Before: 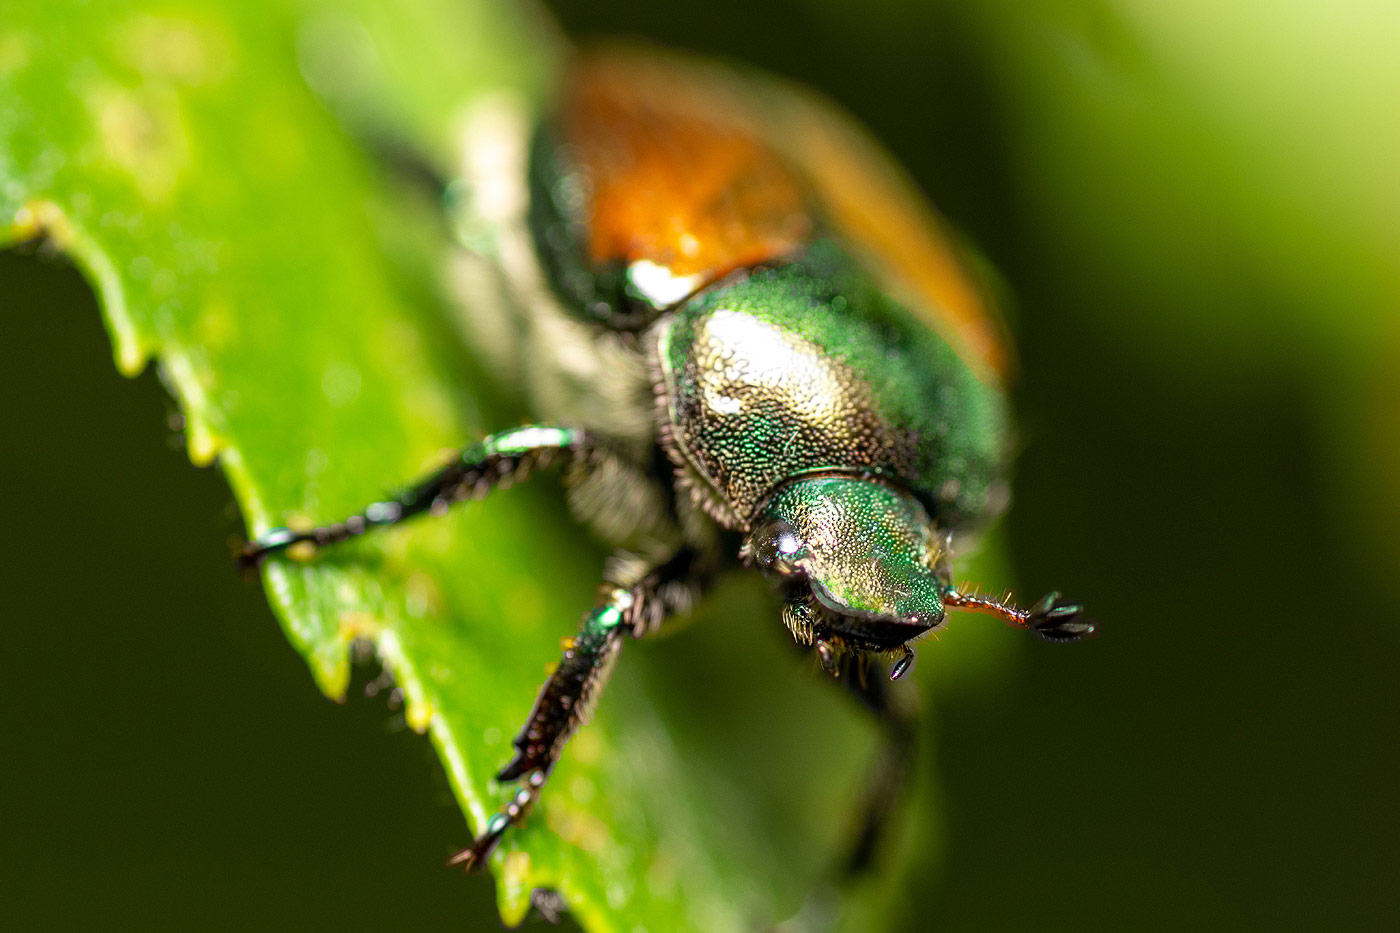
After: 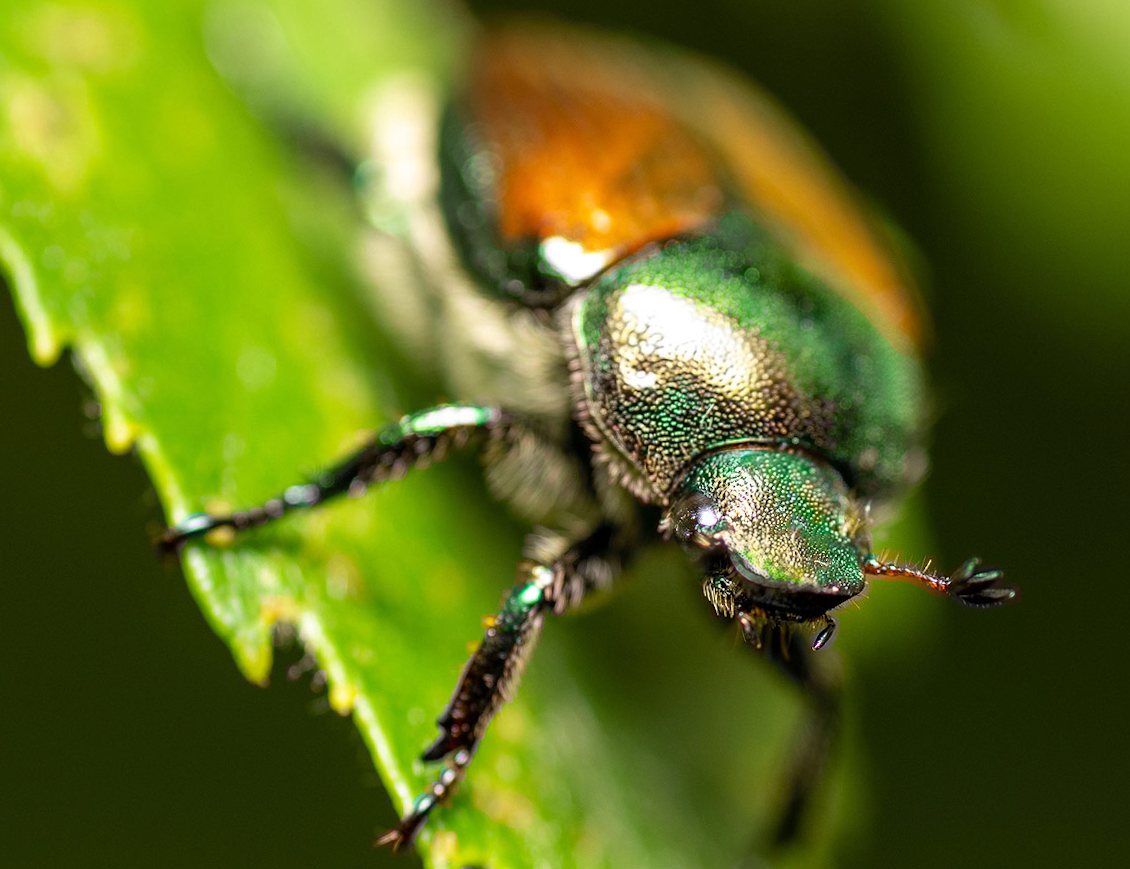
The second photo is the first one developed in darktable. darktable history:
crop and rotate: angle 1.43°, left 4.335%, top 0.929%, right 11.895%, bottom 2.416%
